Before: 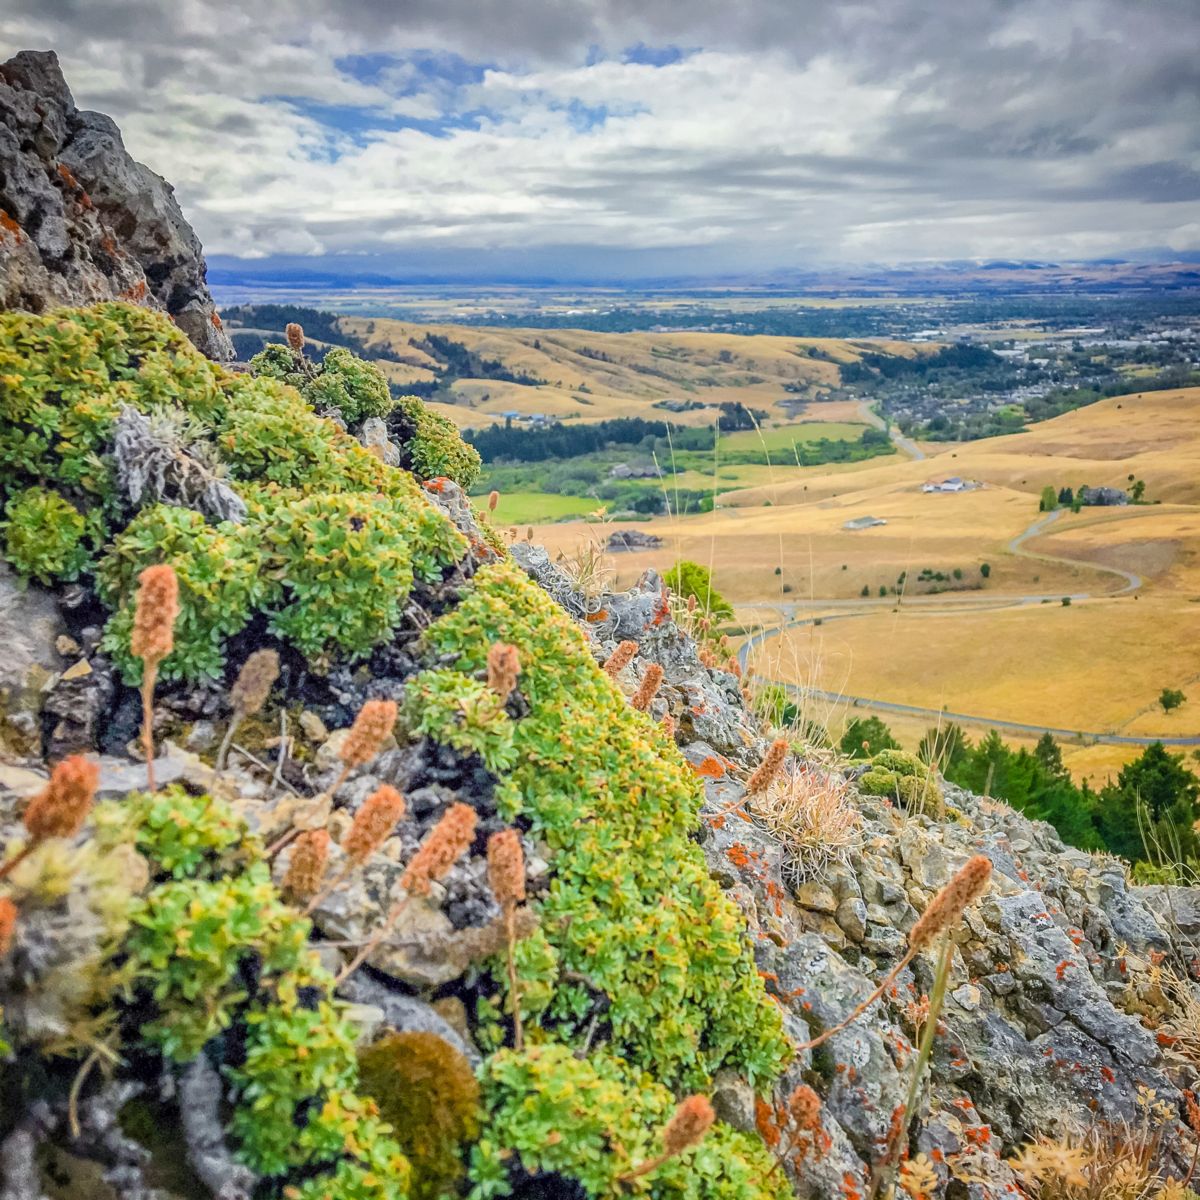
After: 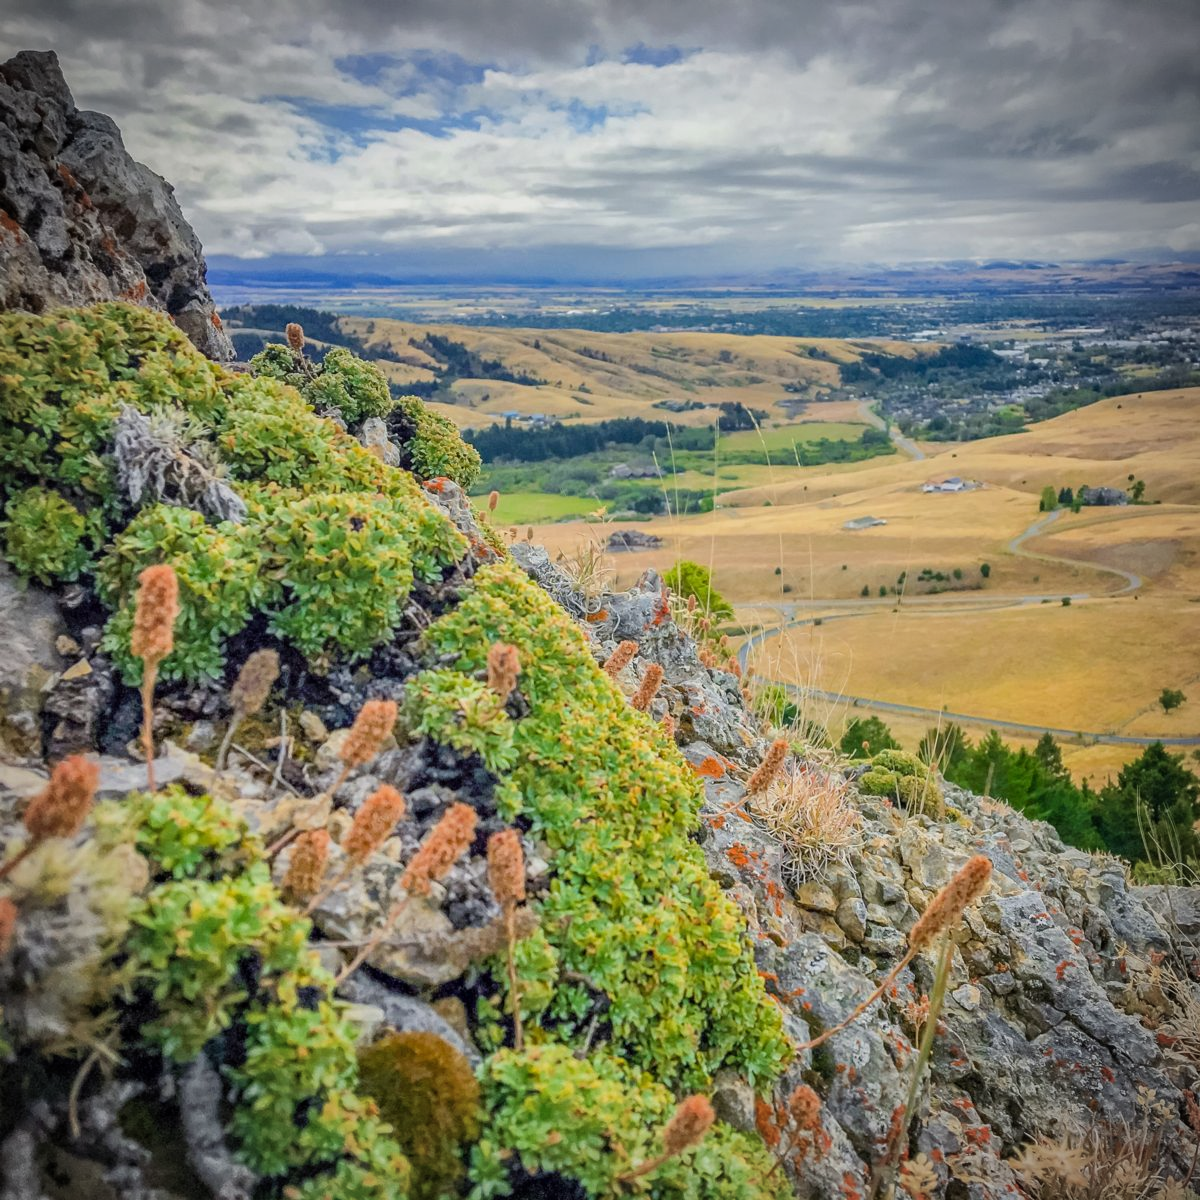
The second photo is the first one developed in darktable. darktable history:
exposure: exposure -0.242 EV, compensate highlight preservation false
vignetting: fall-off radius 60.92%
